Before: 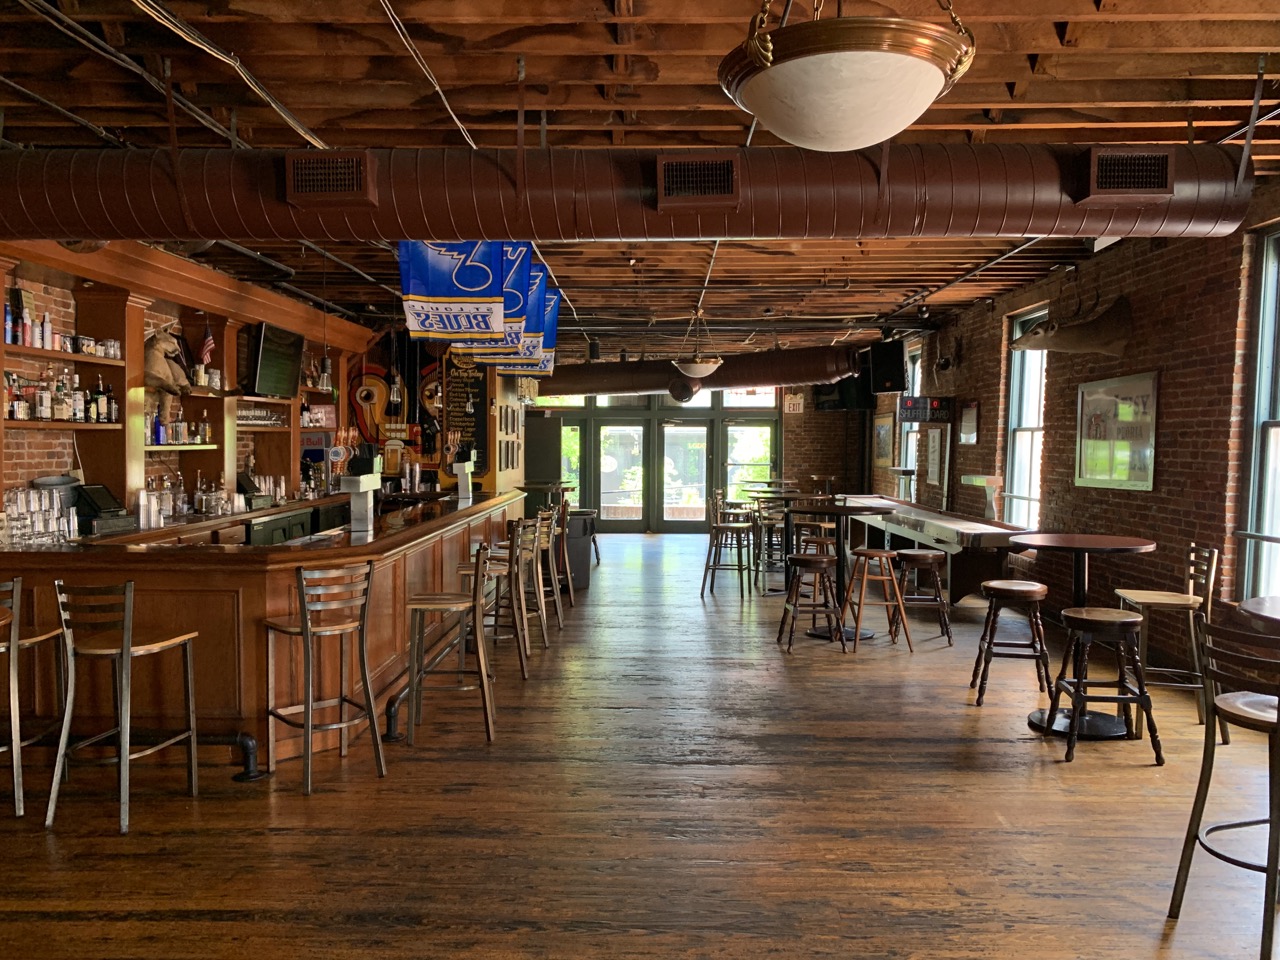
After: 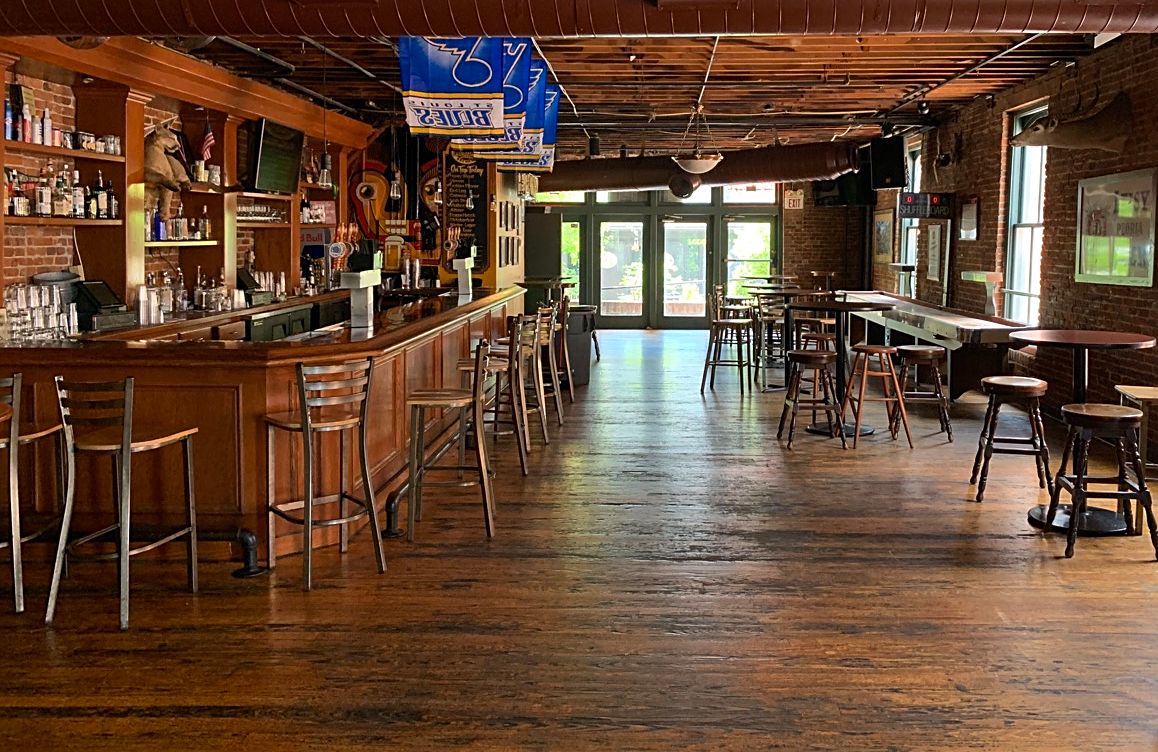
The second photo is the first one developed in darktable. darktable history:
crop: top 21.288%, right 9.461%, bottom 0.32%
sharpen: on, module defaults
